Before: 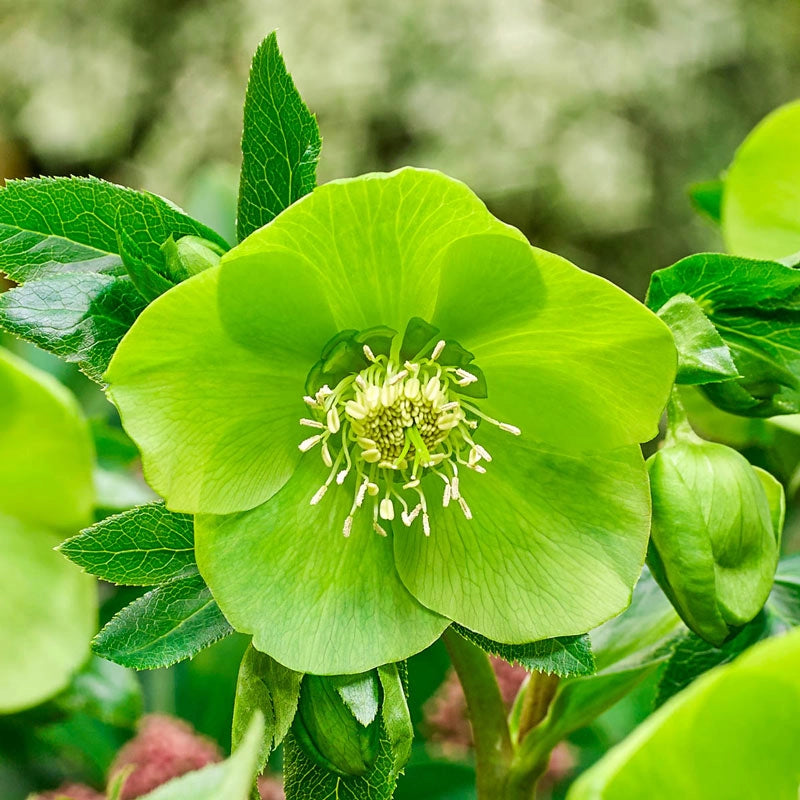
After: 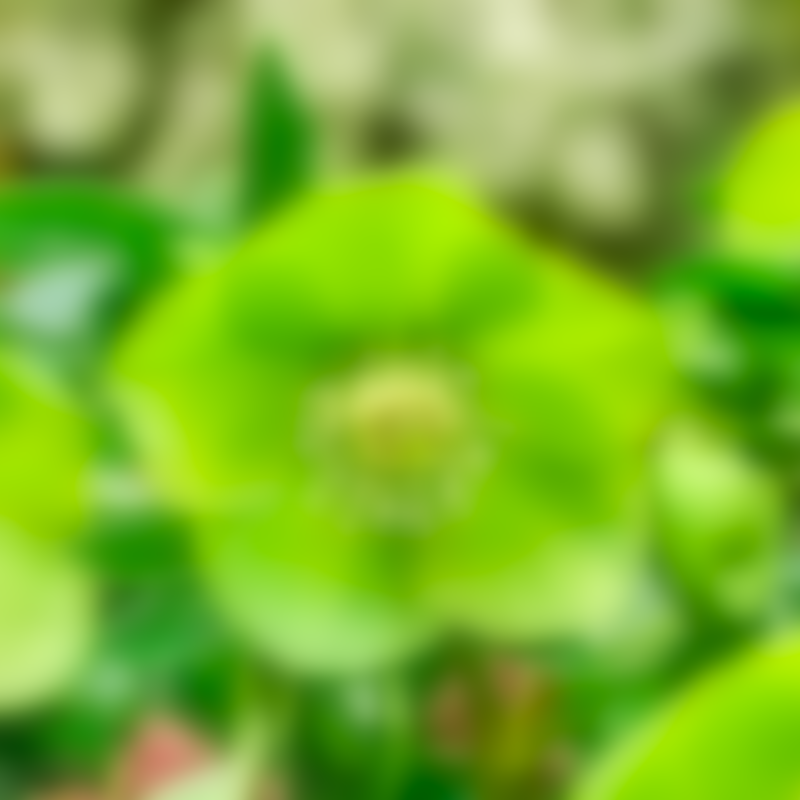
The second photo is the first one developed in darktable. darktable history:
local contrast: on, module defaults
lowpass: radius 16, unbound 0
contrast brightness saturation: contrast 0.03, brightness 0.06, saturation 0.13
